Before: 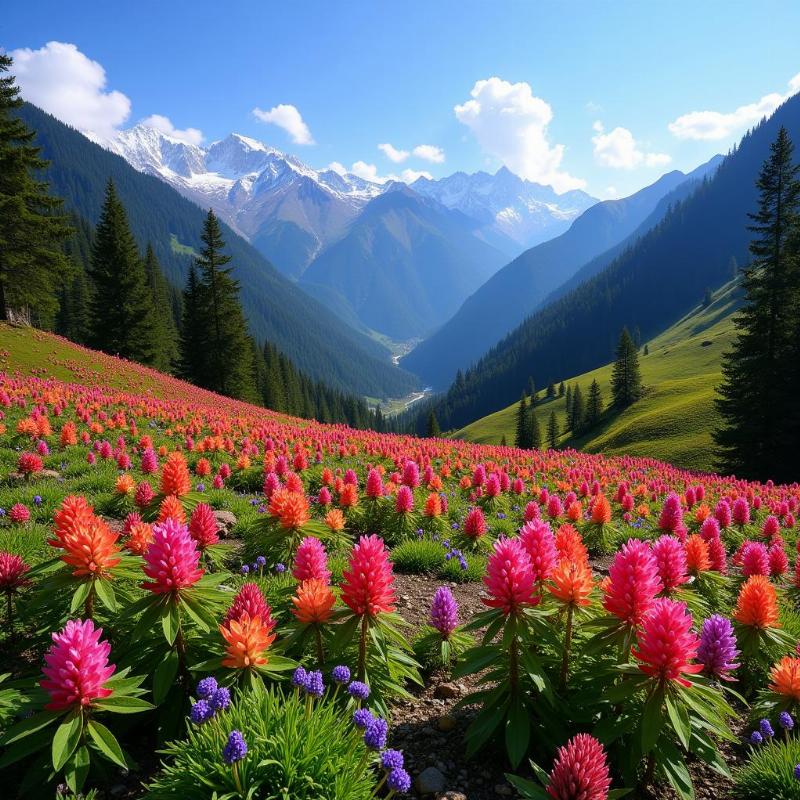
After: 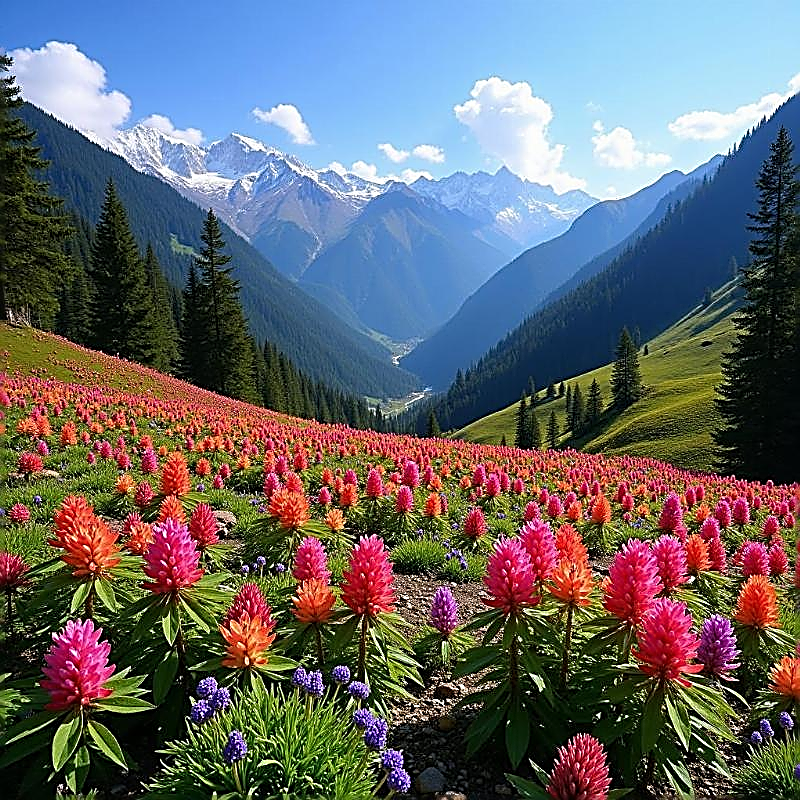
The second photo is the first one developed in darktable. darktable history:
sharpen: amount 1.862
